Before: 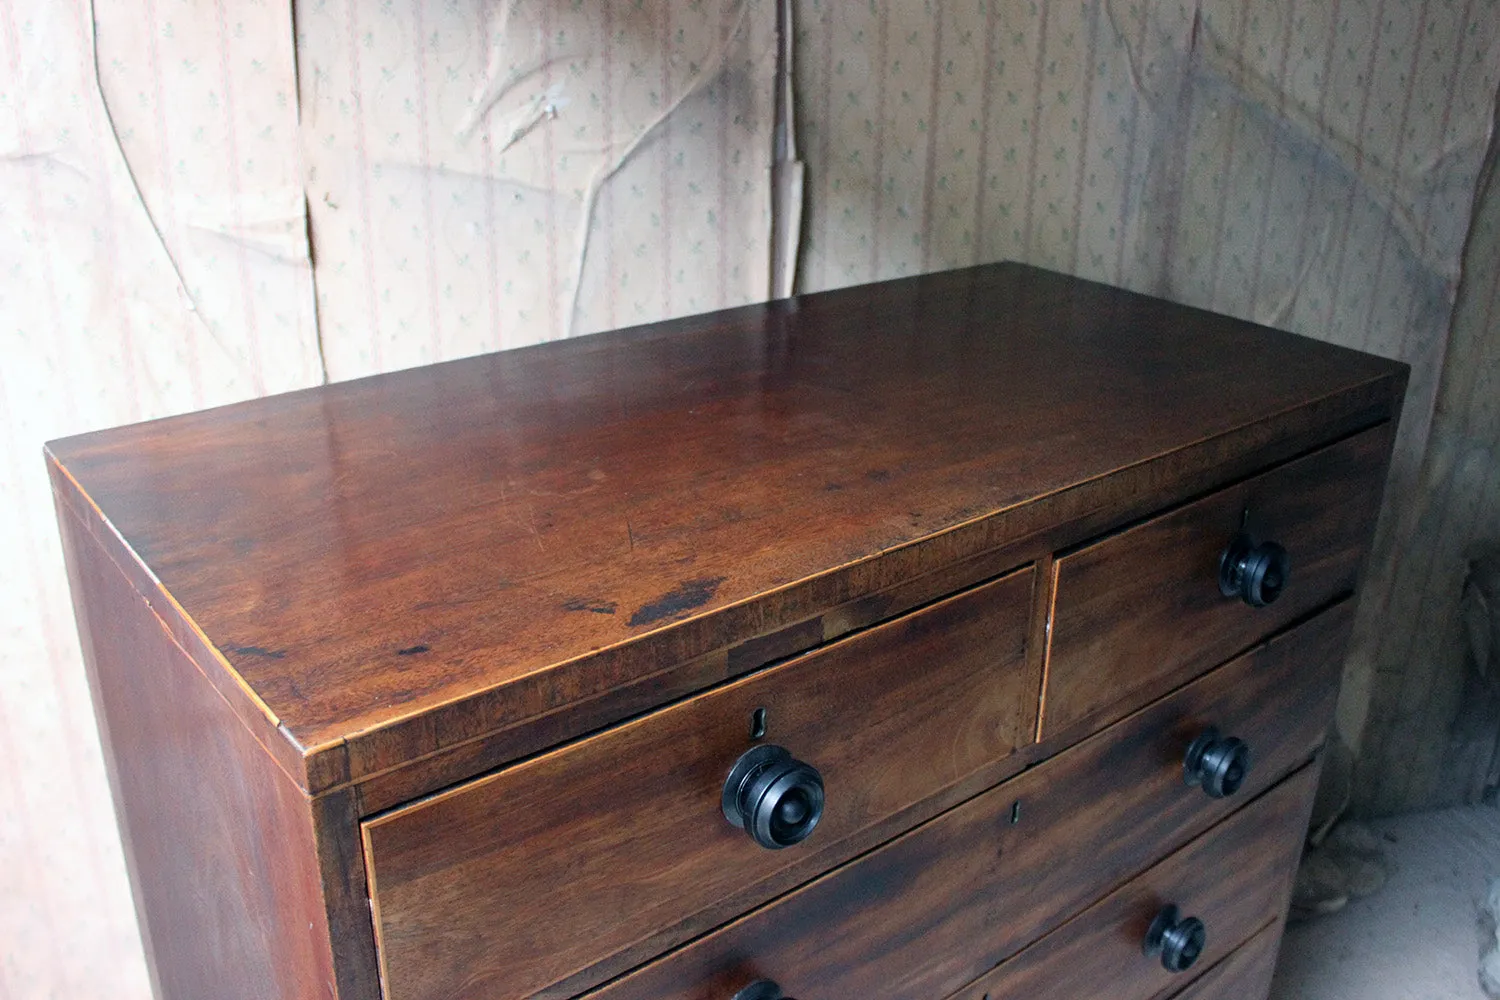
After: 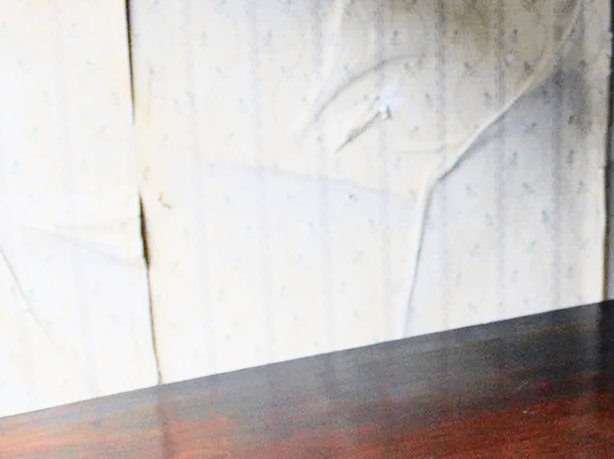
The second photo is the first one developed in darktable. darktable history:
tone curve: curves: ch0 [(0, 0.011) (0.053, 0.026) (0.174, 0.115) (0.398, 0.444) (0.673, 0.775) (0.829, 0.906) (0.991, 0.981)]; ch1 [(0, 0) (0.276, 0.206) (0.409, 0.383) (0.473, 0.458) (0.492, 0.499) (0.521, 0.502) (0.546, 0.543) (0.585, 0.617) (0.659, 0.686) (0.78, 0.8) (1, 1)]; ch2 [(0, 0) (0.438, 0.449) (0.473, 0.469) (0.503, 0.5) (0.523, 0.538) (0.562, 0.598) (0.612, 0.635) (0.695, 0.713) (1, 1)], color space Lab, independent channels, preserve colors none
crop and rotate: left 11.132%, top 0.088%, right 47.91%, bottom 53.932%
